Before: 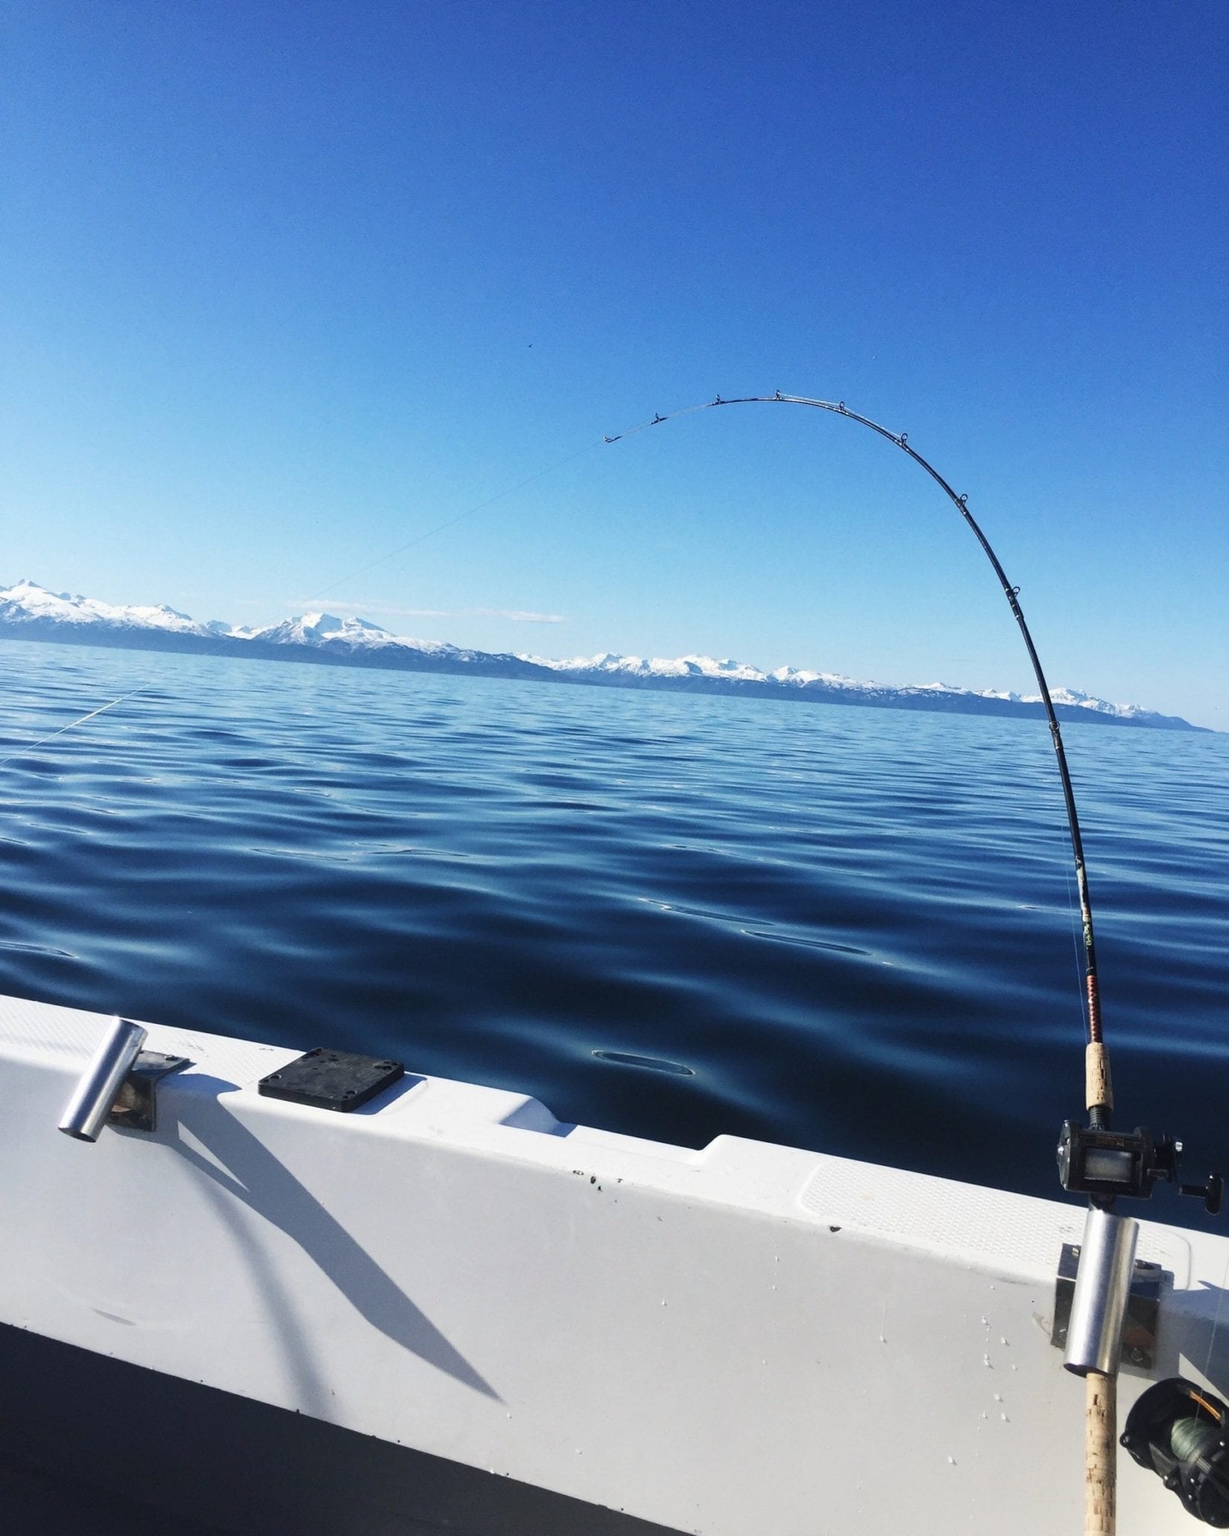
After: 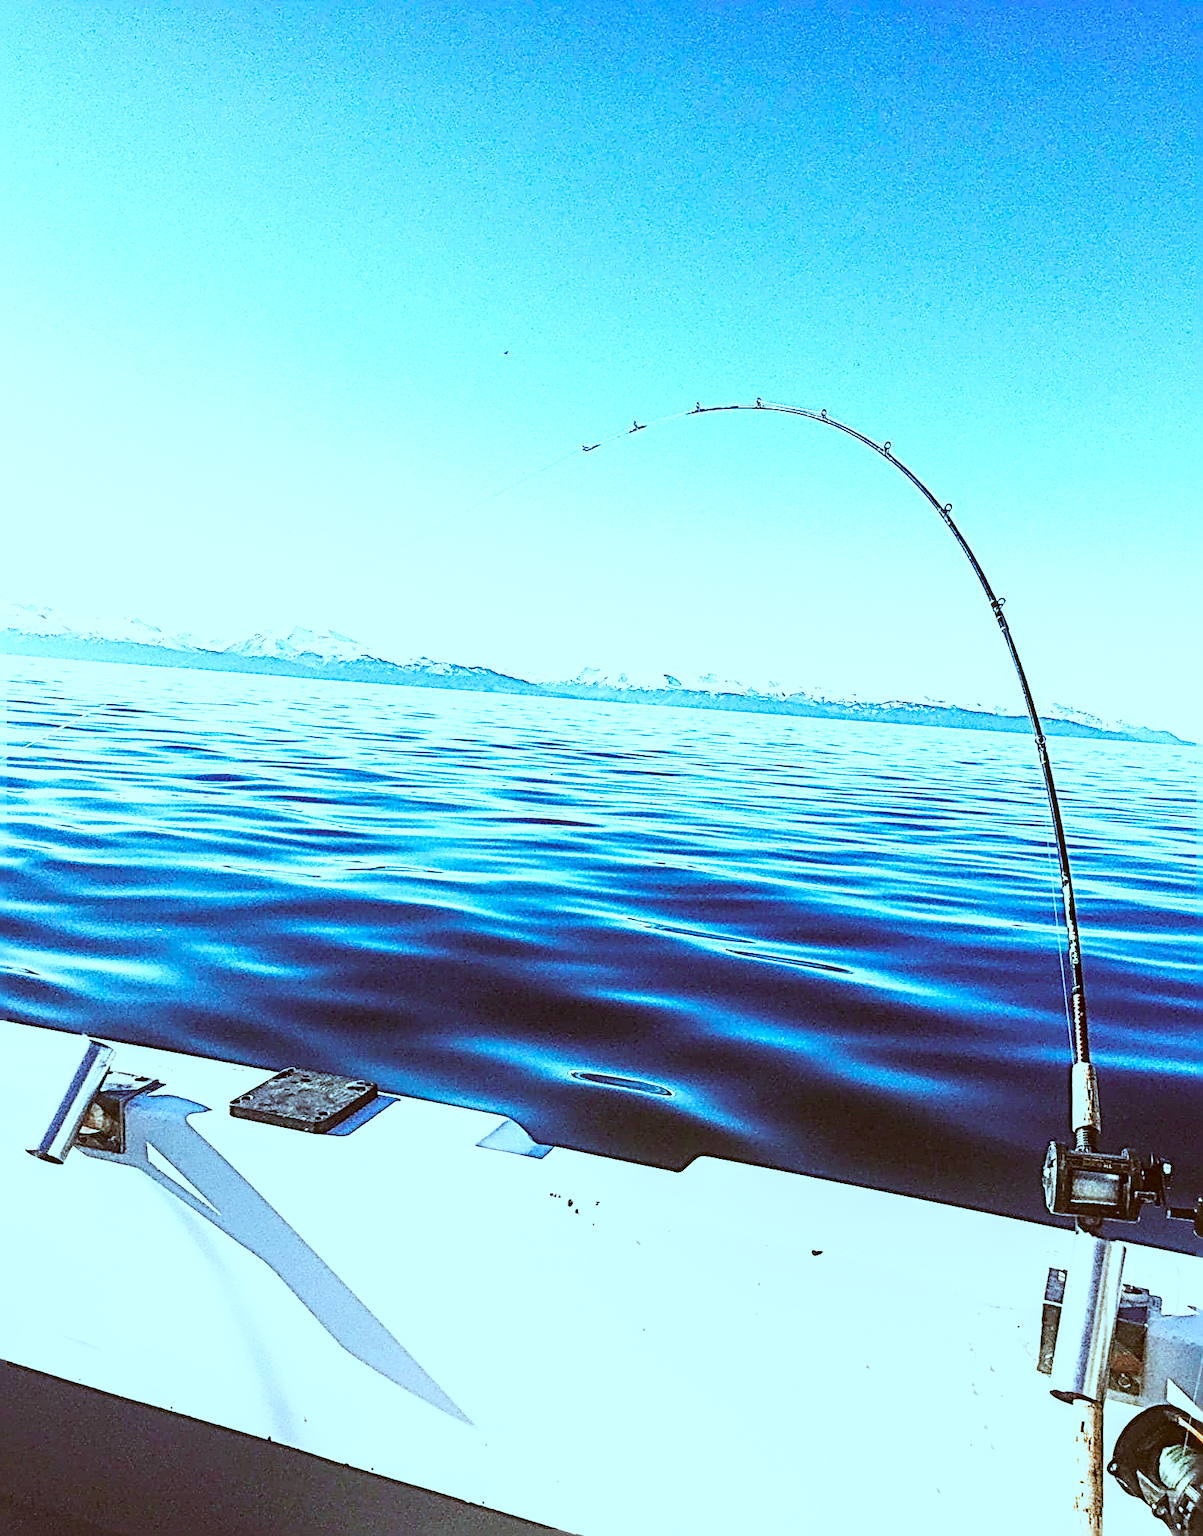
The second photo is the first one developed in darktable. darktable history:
exposure: exposure 0.583 EV, compensate exposure bias true, compensate highlight preservation false
crop and rotate: left 2.727%, right 1.111%, bottom 1.853%
local contrast: on, module defaults
color correction: highlights a* -14.5, highlights b* -16.63, shadows a* 10.53, shadows b* 28.87
contrast brightness saturation: contrast 0.105, brightness 0.034, saturation 0.09
sharpen: radius 3.207, amount 1.734
base curve: curves: ch0 [(0, 0) (0.007, 0.004) (0.027, 0.03) (0.046, 0.07) (0.207, 0.54) (0.442, 0.872) (0.673, 0.972) (1, 1)], preserve colors none
